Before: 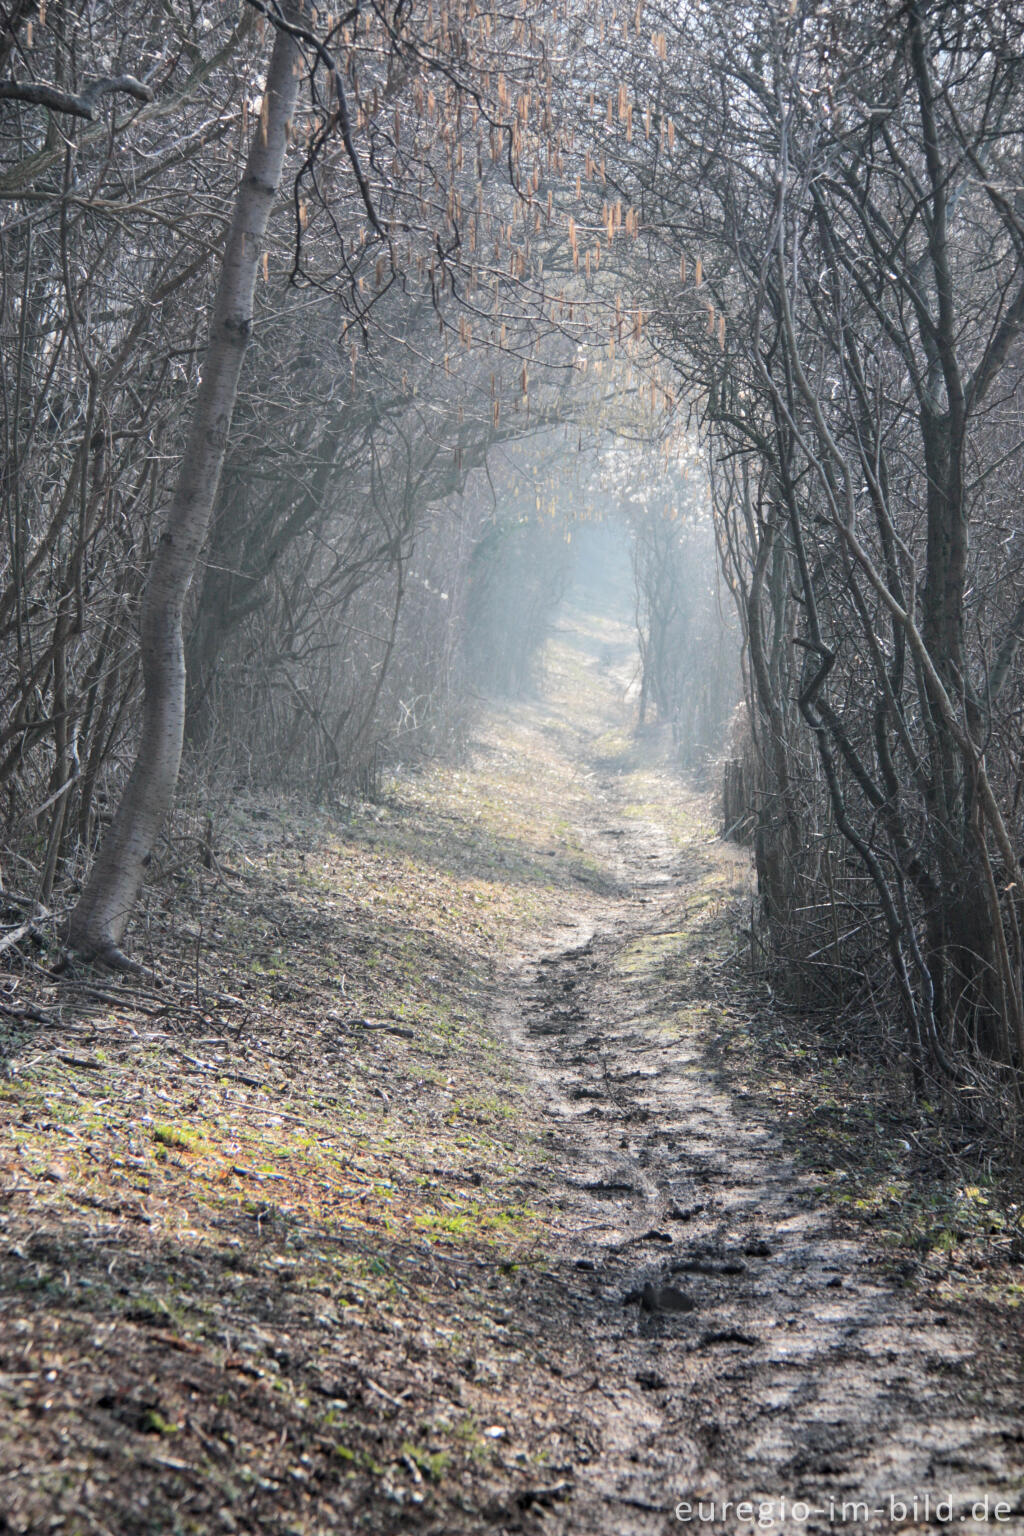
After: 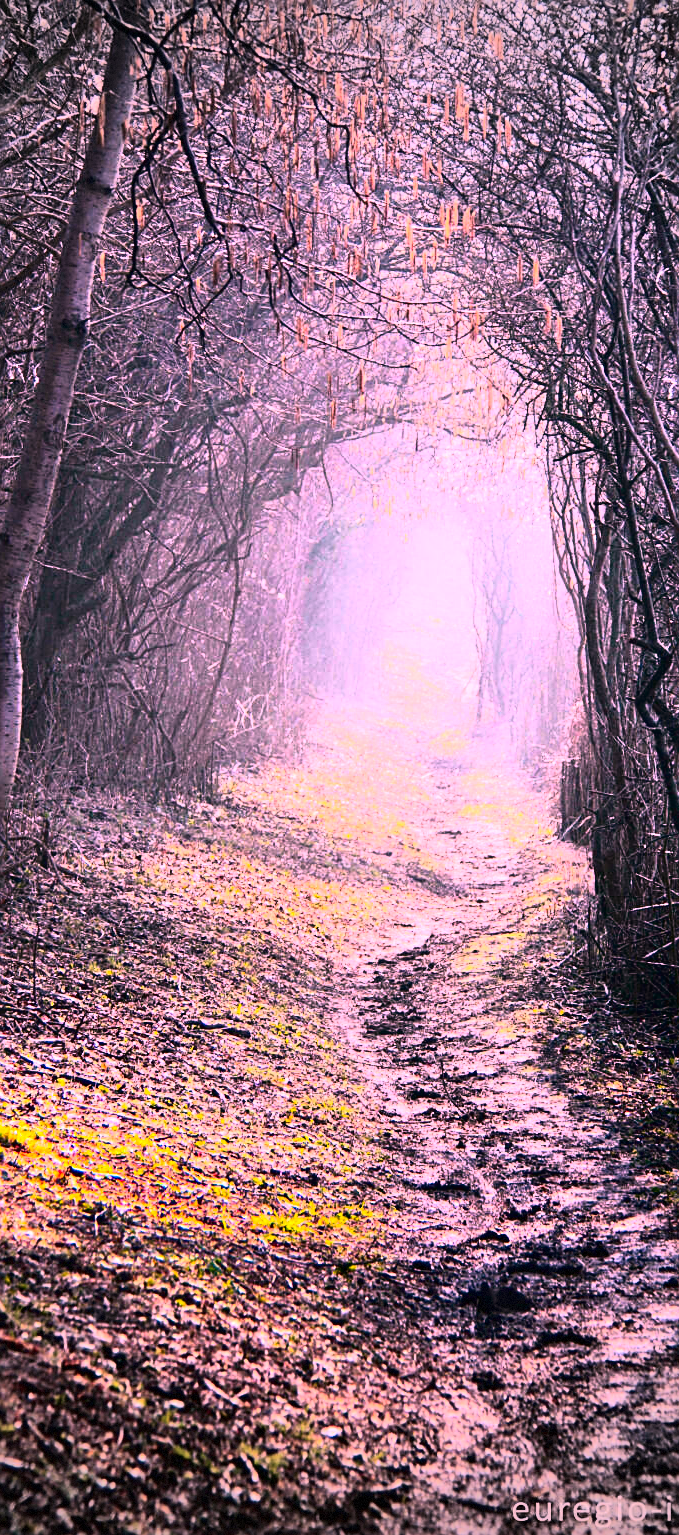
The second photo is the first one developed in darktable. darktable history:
crop and rotate: left 15.986%, right 17.611%
tone curve: curves: ch0 [(0.016, 0.011) (0.094, 0.016) (0.469, 0.508) (0.721, 0.862) (1, 1)], color space Lab, independent channels, preserve colors none
color balance rgb: highlights gain › chroma 3.124%, highlights gain › hue 56.85°, perceptual saturation grading › global saturation 29.616%, perceptual brilliance grading › highlights 14.519%, perceptual brilliance grading › mid-tones -5.597%, perceptual brilliance grading › shadows -25.977%, global vibrance 21.106%
vignetting: fall-off start 63.77%, width/height ratio 0.888, dithering 8-bit output, unbound false
sharpen: on, module defaults
contrast brightness saturation: contrast -0.021, brightness -0.009, saturation 0.03
color correction: highlights a* 18.83, highlights b* -11.32, saturation 1.67
